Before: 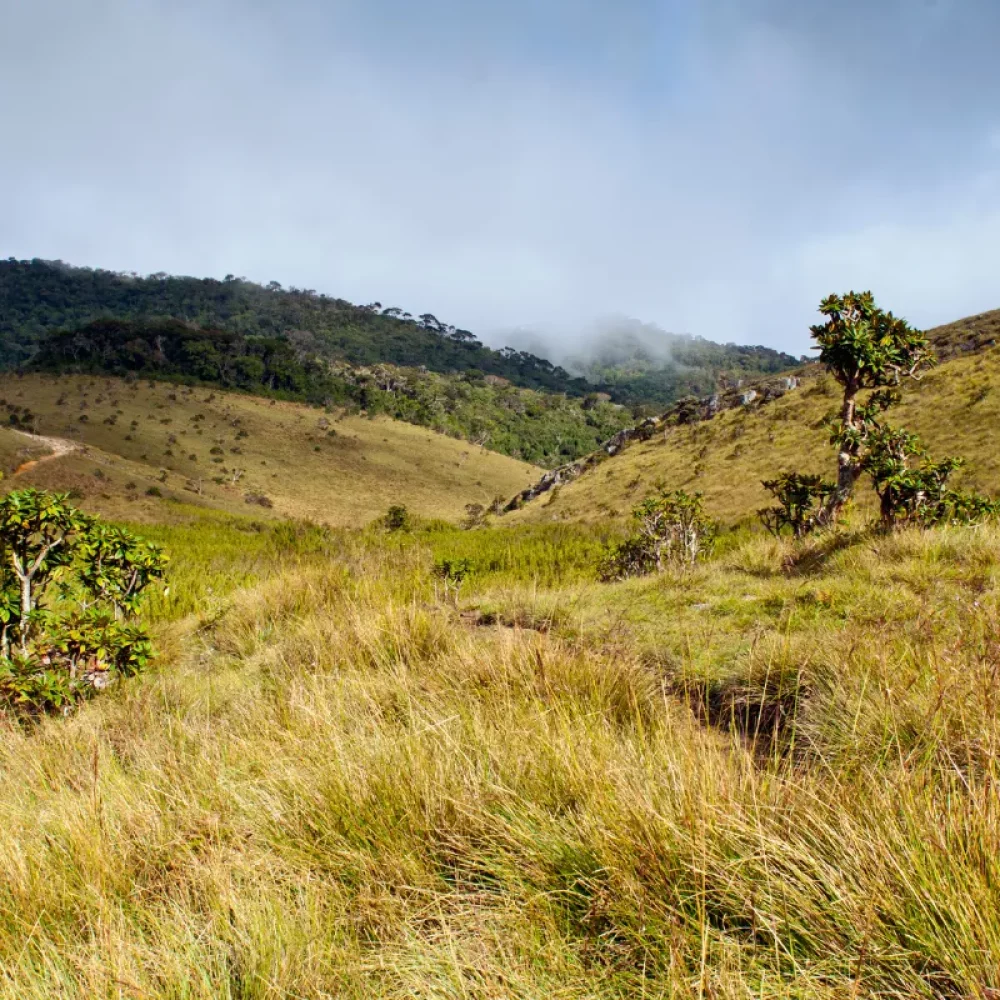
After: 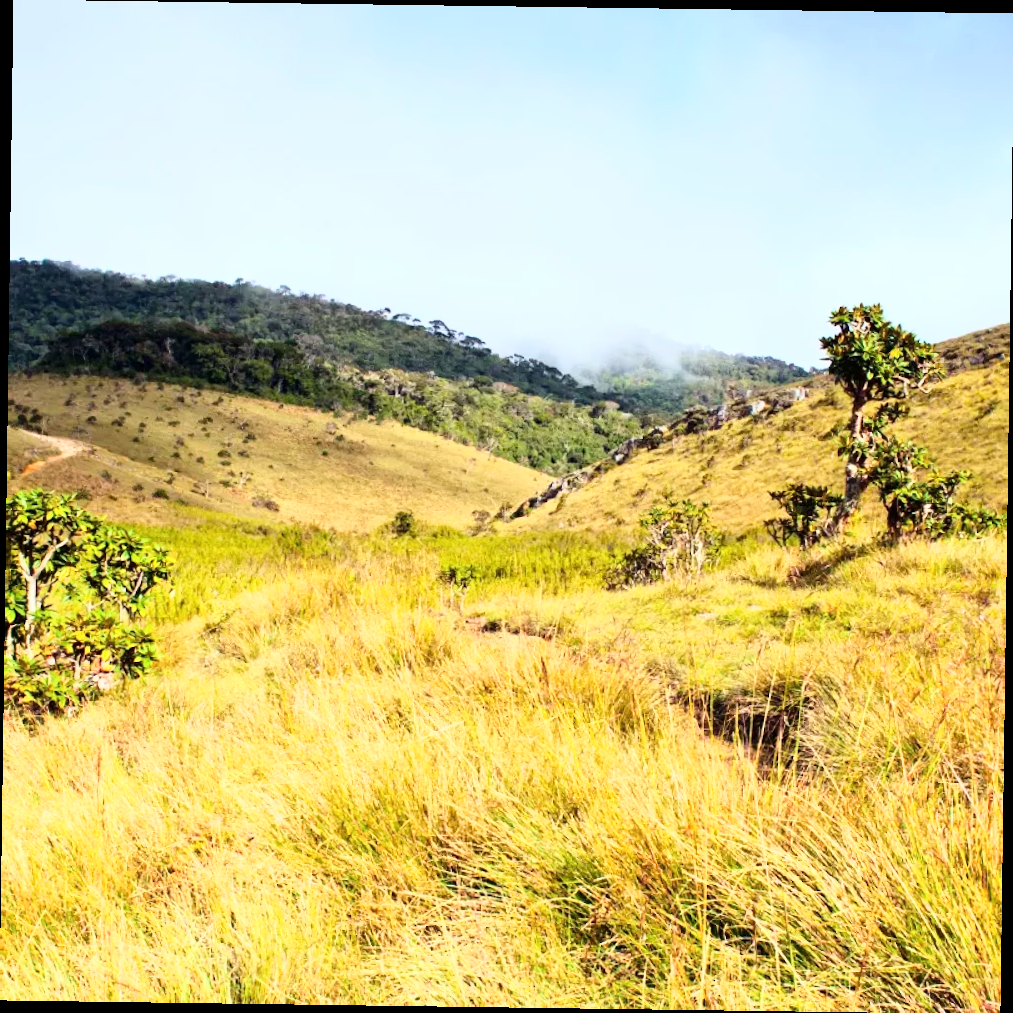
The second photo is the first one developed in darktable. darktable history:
base curve: curves: ch0 [(0, 0) (0.018, 0.026) (0.143, 0.37) (0.33, 0.731) (0.458, 0.853) (0.735, 0.965) (0.905, 0.986) (1, 1)]
rotate and perspective: rotation 0.8°, automatic cropping off
local contrast: mode bilateral grid, contrast 15, coarseness 36, detail 105%, midtone range 0.2
